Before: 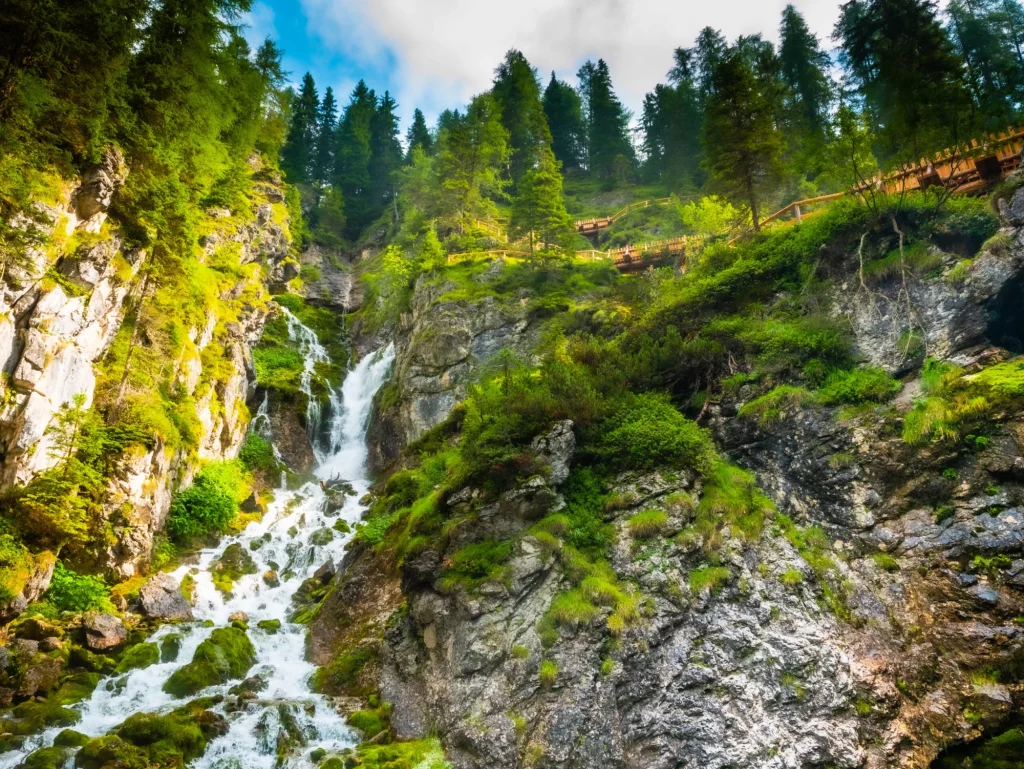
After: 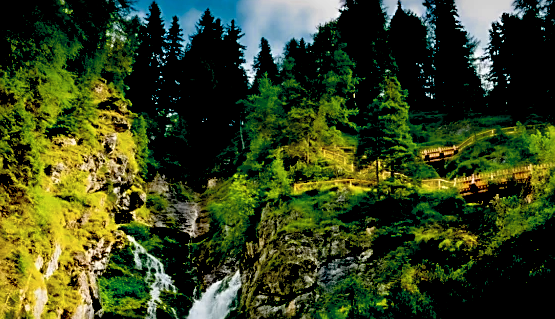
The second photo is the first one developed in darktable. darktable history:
crop: left 15.087%, top 9.293%, right 30.624%, bottom 49.191%
sharpen: on, module defaults
color correction: highlights b* -0.021, saturation 0.981
exposure: black level correction 0.1, exposure -0.087 EV, compensate exposure bias true, compensate highlight preservation false
color zones: curves: ch0 [(0, 0.5) (0.125, 0.4) (0.25, 0.5) (0.375, 0.4) (0.5, 0.4) (0.625, 0.35) (0.75, 0.35) (0.875, 0.5)]; ch1 [(0, 0.35) (0.125, 0.45) (0.25, 0.35) (0.375, 0.35) (0.5, 0.35) (0.625, 0.35) (0.75, 0.45) (0.875, 0.35)]; ch2 [(0, 0.6) (0.125, 0.5) (0.25, 0.5) (0.375, 0.6) (0.5, 0.6) (0.625, 0.5) (0.75, 0.5) (0.875, 0.5)]
color balance rgb: global offset › luminance -0.502%, perceptual saturation grading › global saturation 30.911%
